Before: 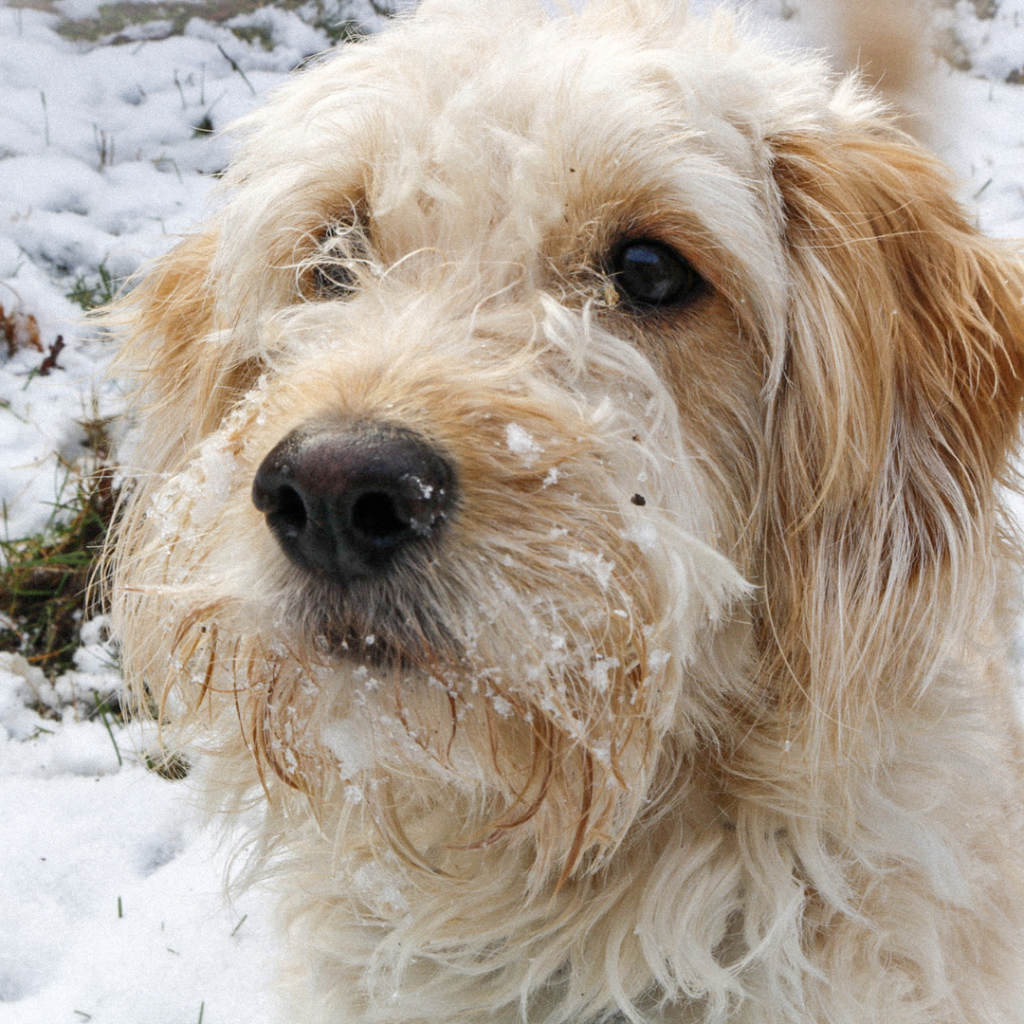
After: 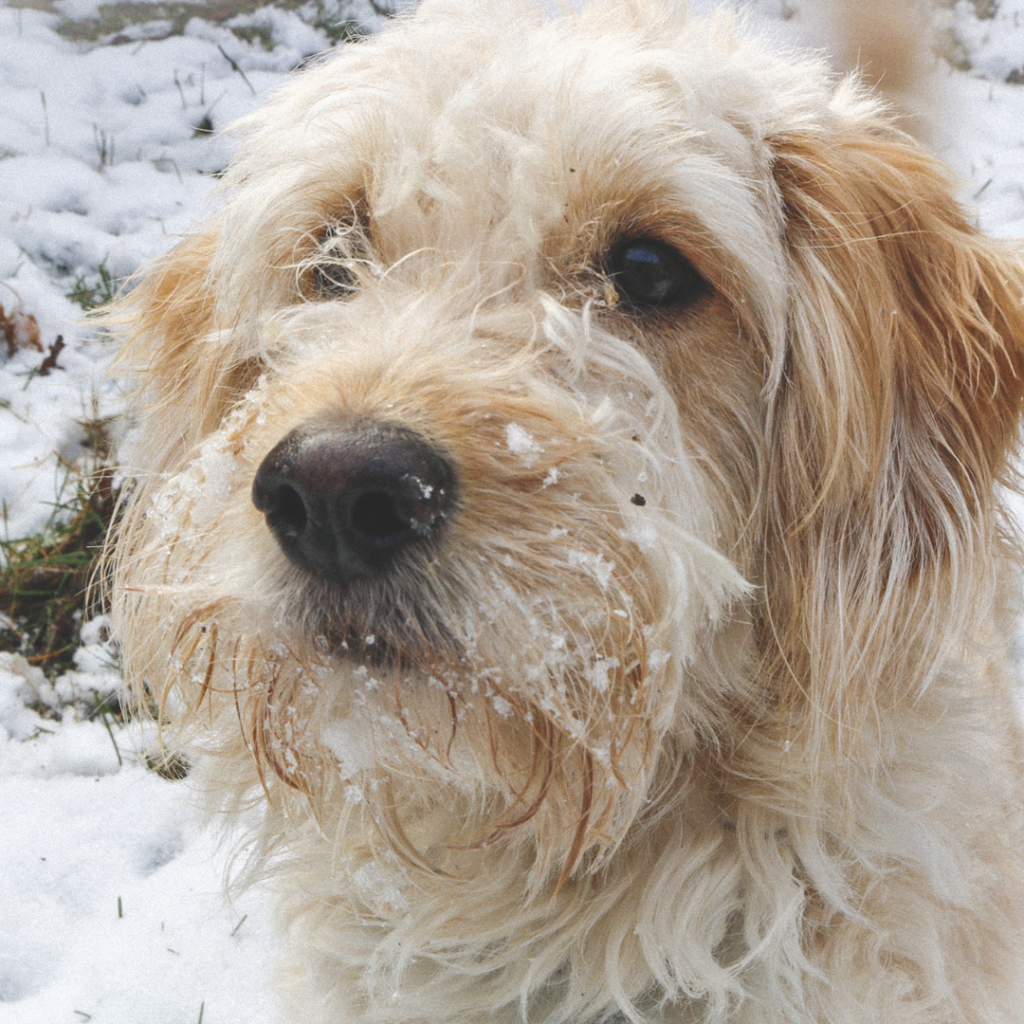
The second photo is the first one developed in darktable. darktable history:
exposure: black level correction -0.022, exposure -0.035 EV, compensate exposure bias true, compensate highlight preservation false
